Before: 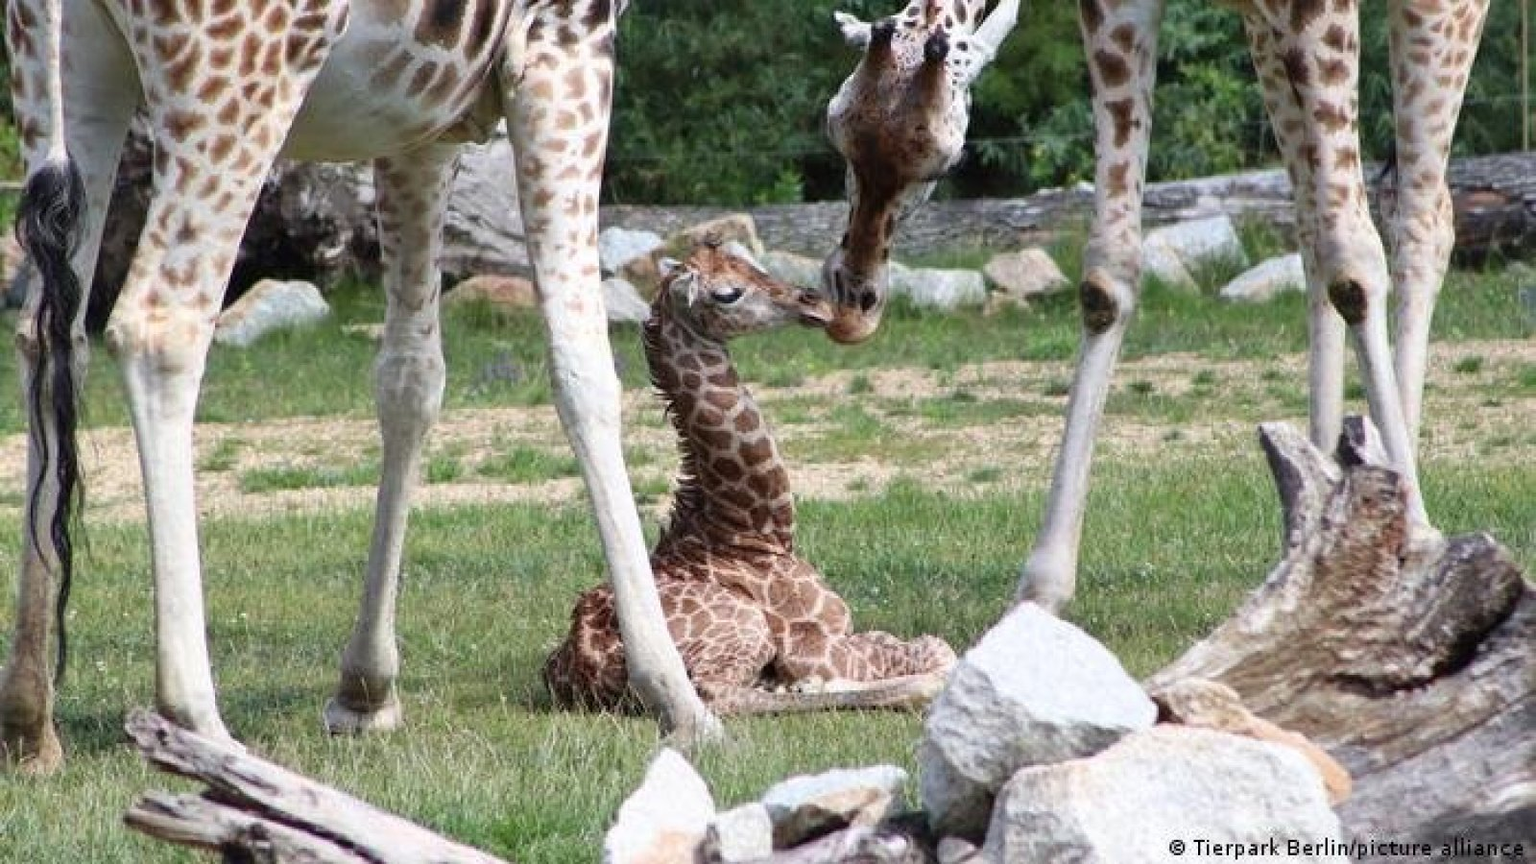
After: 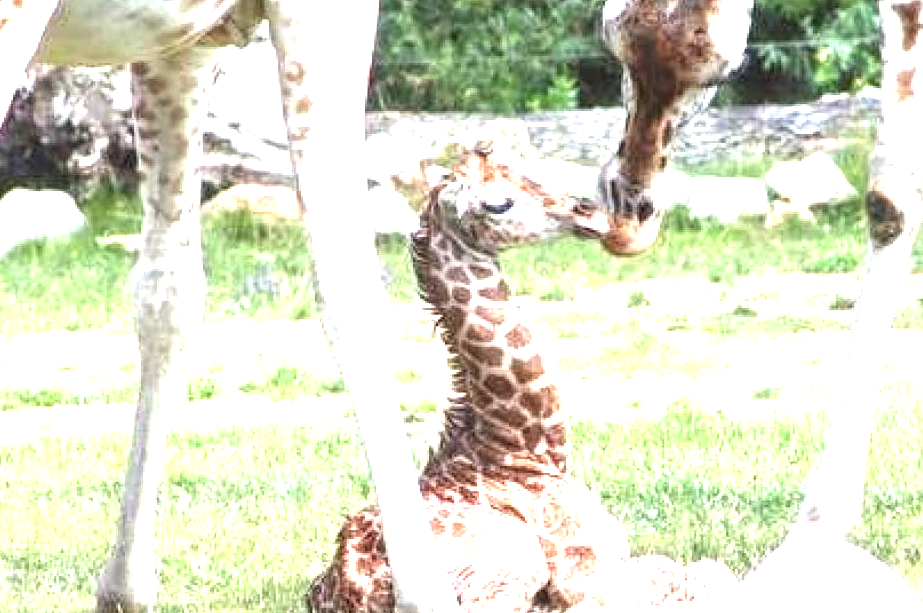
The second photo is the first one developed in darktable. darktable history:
crop: left 16.223%, top 11.335%, right 26.049%, bottom 20.462%
exposure: black level correction 0, exposure 2.136 EV, compensate exposure bias true, compensate highlight preservation false
local contrast: on, module defaults
